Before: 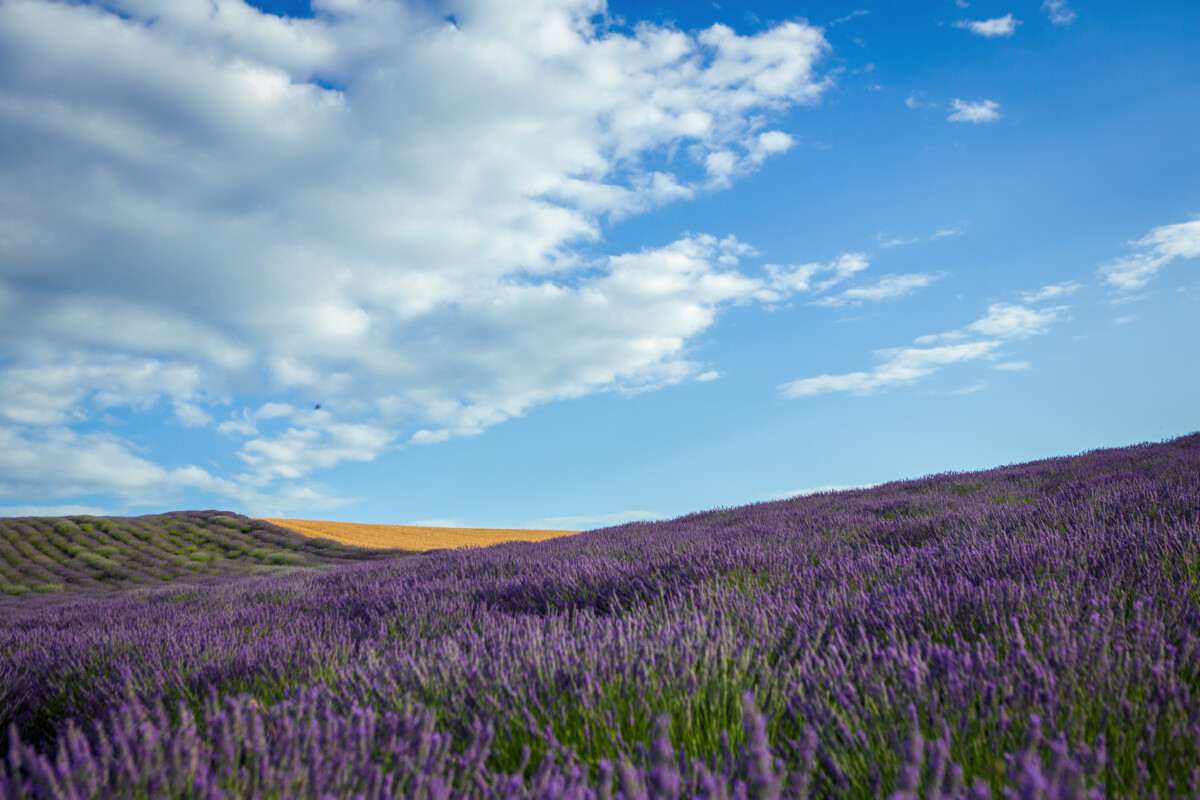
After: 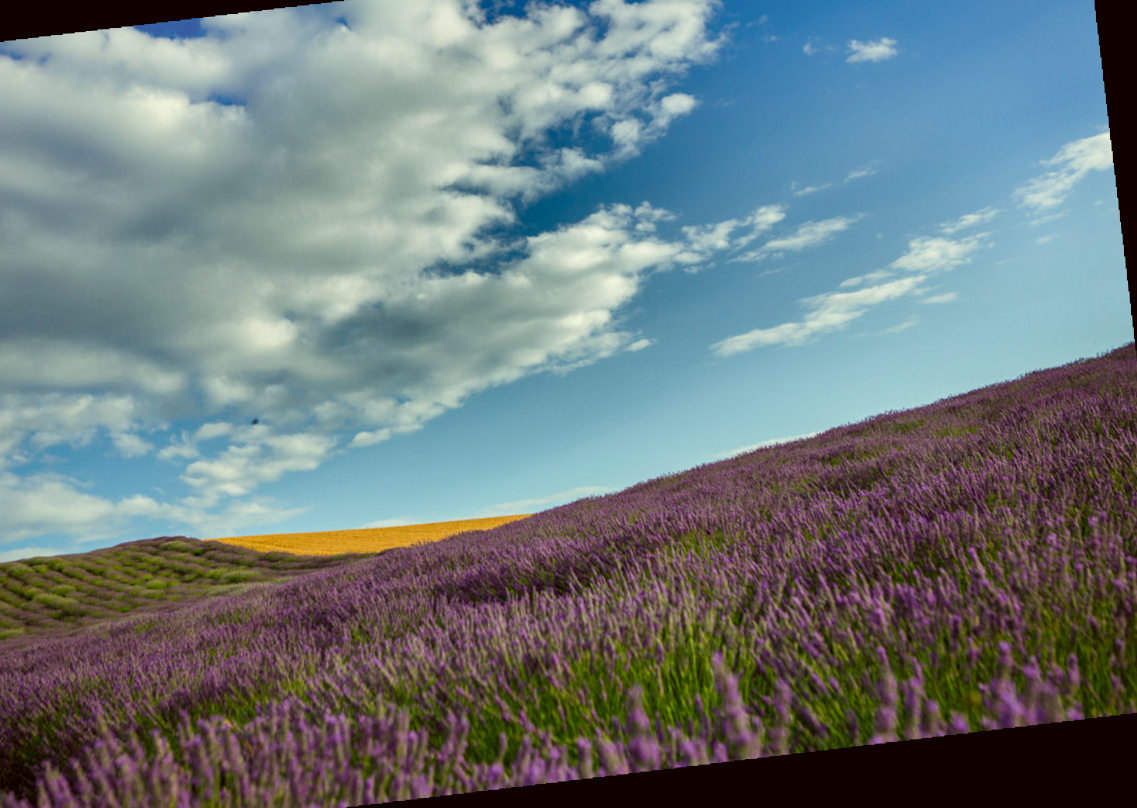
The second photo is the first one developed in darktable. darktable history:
rotate and perspective: rotation -4.86°, automatic cropping off
crop and rotate: angle 1.96°, left 5.673%, top 5.673%
contrast brightness saturation: saturation 0.1
shadows and highlights: shadows 24.5, highlights -78.15, soften with gaussian
color correction: highlights a* -1.43, highlights b* 10.12, shadows a* 0.395, shadows b* 19.35
